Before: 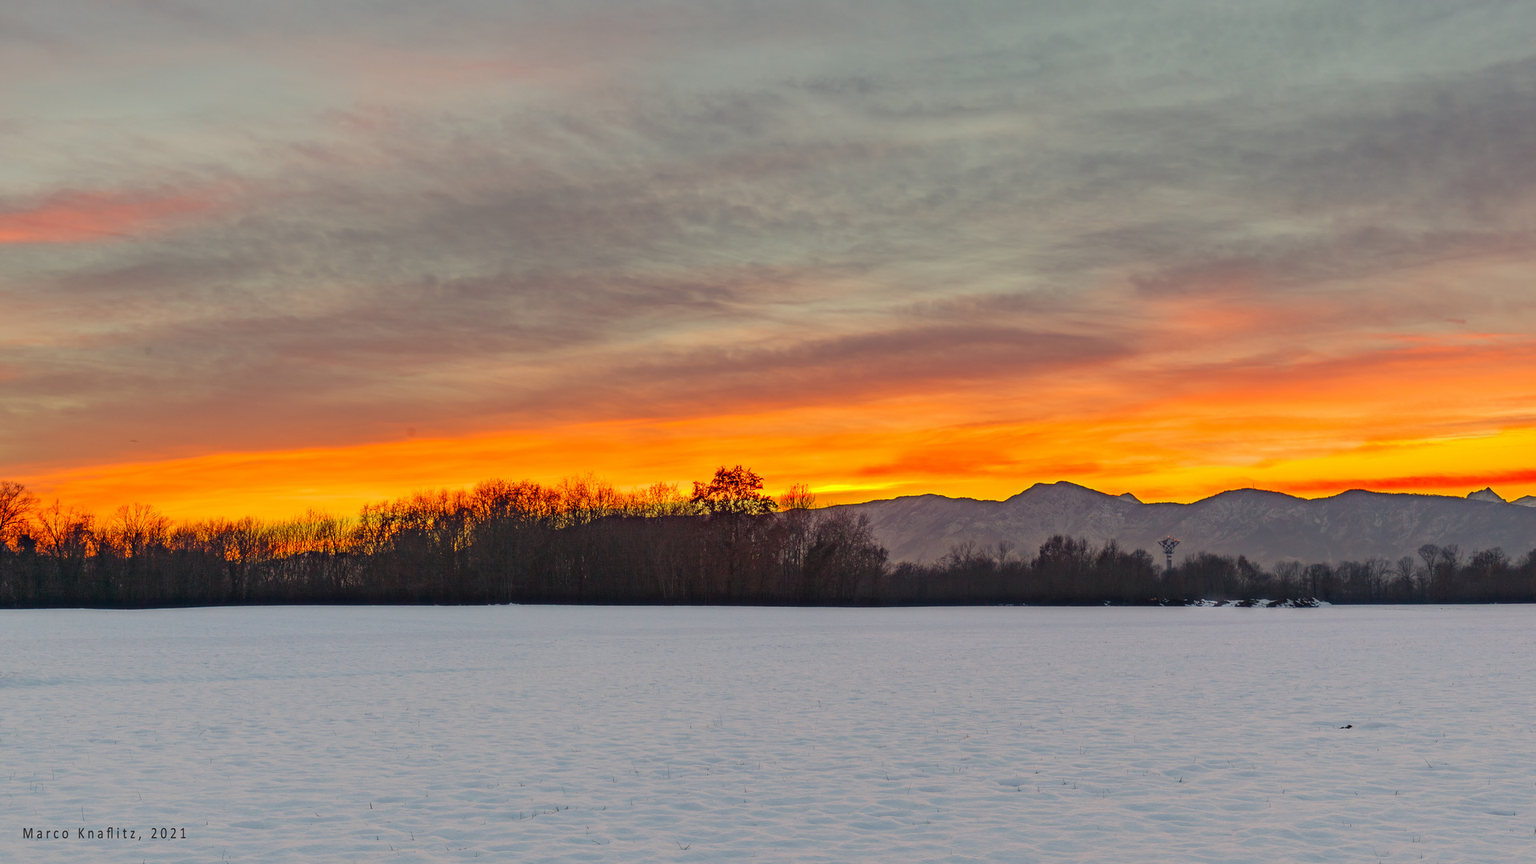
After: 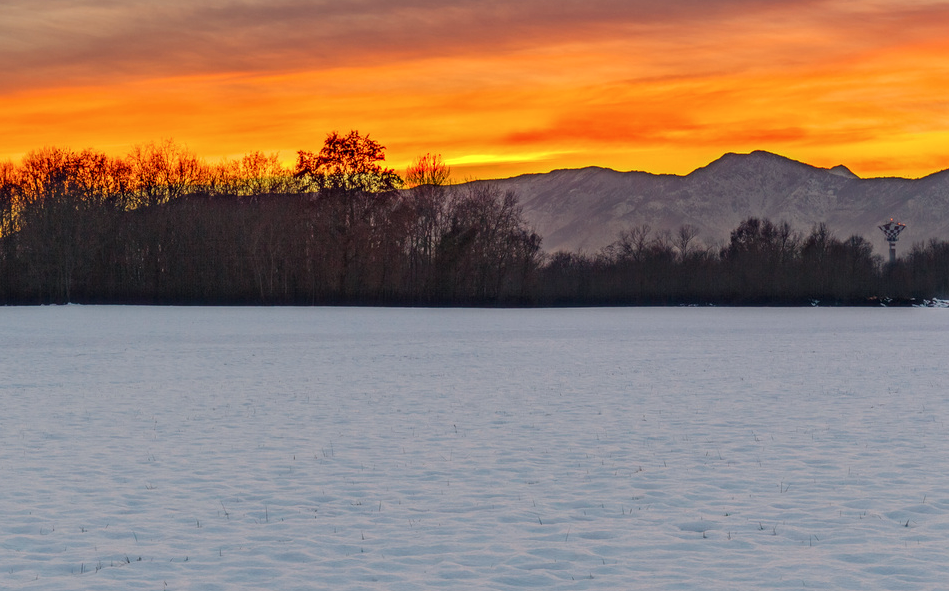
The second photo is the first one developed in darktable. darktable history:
local contrast: on, module defaults
crop: left 29.672%, top 41.786%, right 20.851%, bottom 3.487%
color calibration: x 0.355, y 0.367, temperature 4700.38 K
